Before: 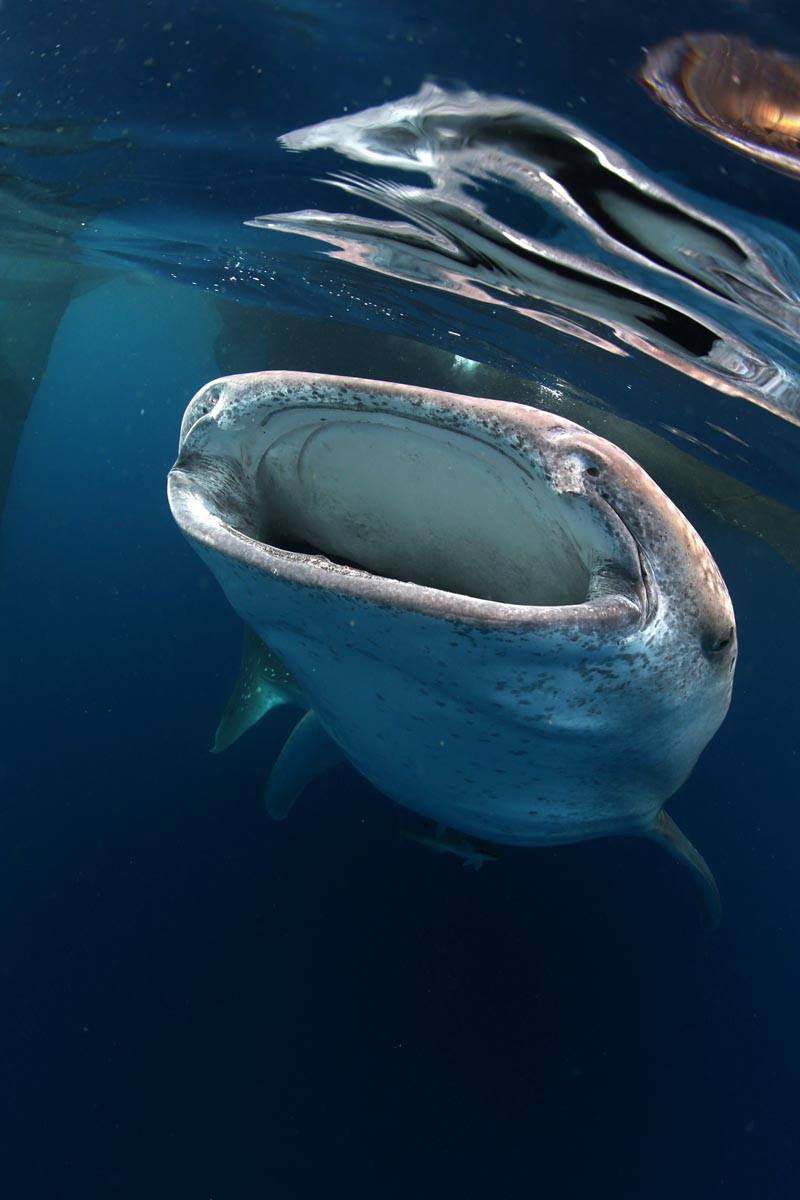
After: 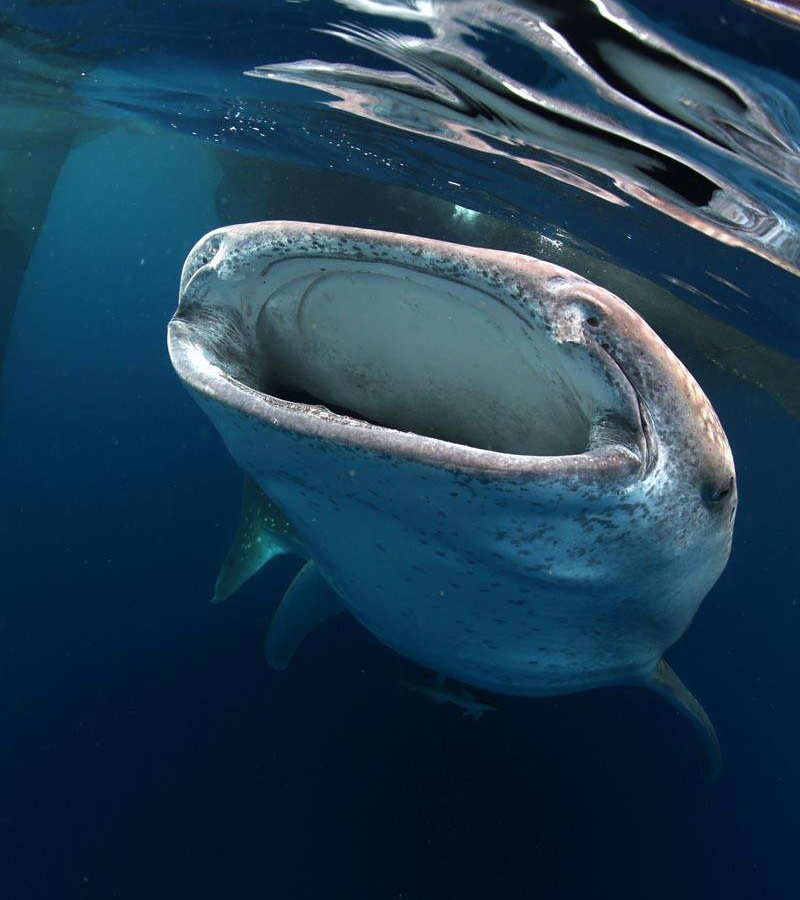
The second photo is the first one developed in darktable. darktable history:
white balance: red 0.986, blue 1.01
crop and rotate: top 12.5%, bottom 12.5%
